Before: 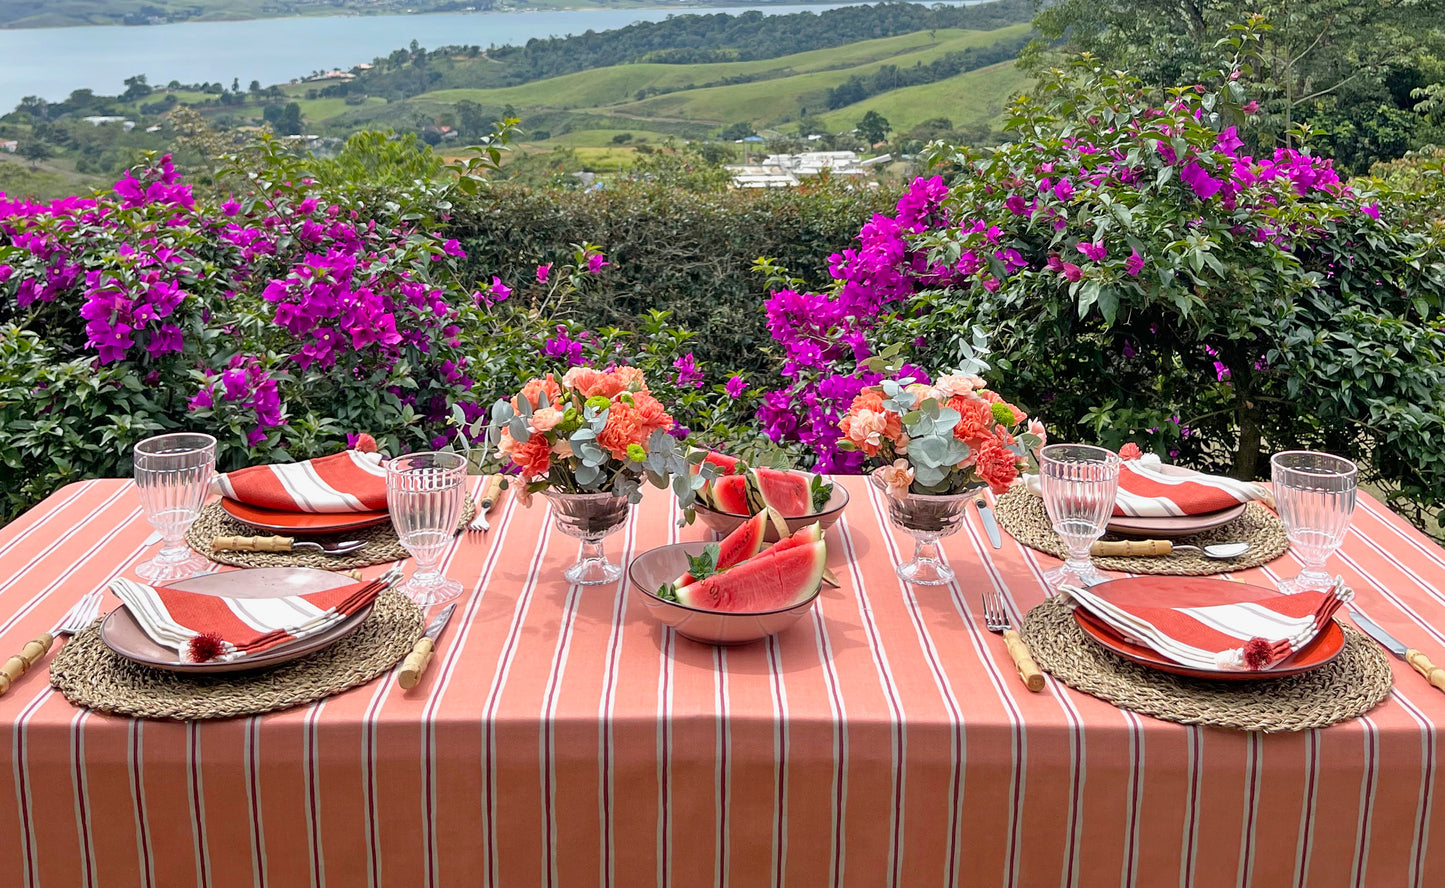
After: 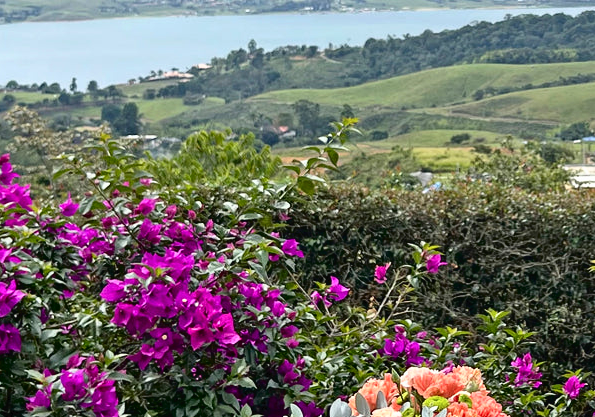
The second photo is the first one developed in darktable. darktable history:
crop and rotate: left 11.27%, top 0.052%, right 47.55%, bottom 52.926%
tone curve: curves: ch0 [(0, 0) (0.003, 0.023) (0.011, 0.024) (0.025, 0.028) (0.044, 0.035) (0.069, 0.043) (0.1, 0.052) (0.136, 0.063) (0.177, 0.094) (0.224, 0.145) (0.277, 0.209) (0.335, 0.281) (0.399, 0.364) (0.468, 0.453) (0.543, 0.553) (0.623, 0.66) (0.709, 0.767) (0.801, 0.88) (0.898, 0.968) (1, 1)], color space Lab, independent channels, preserve colors none
